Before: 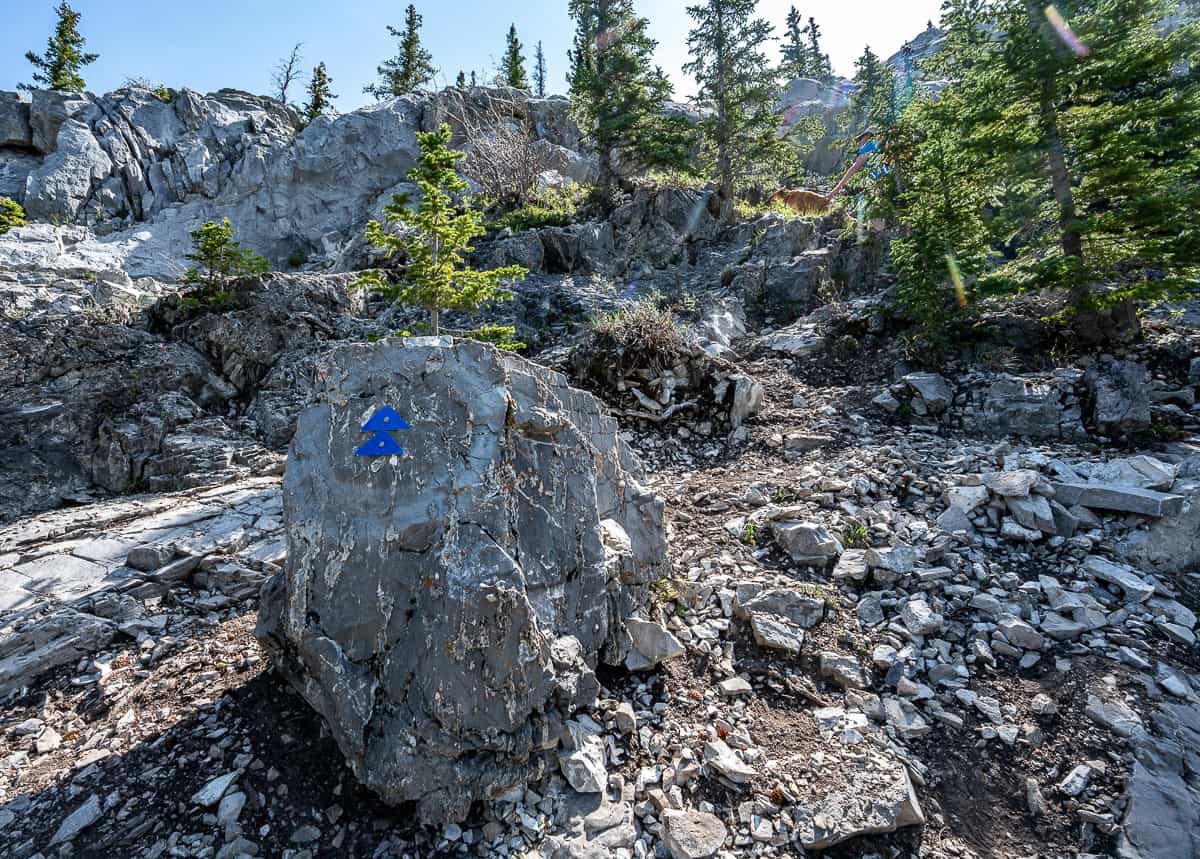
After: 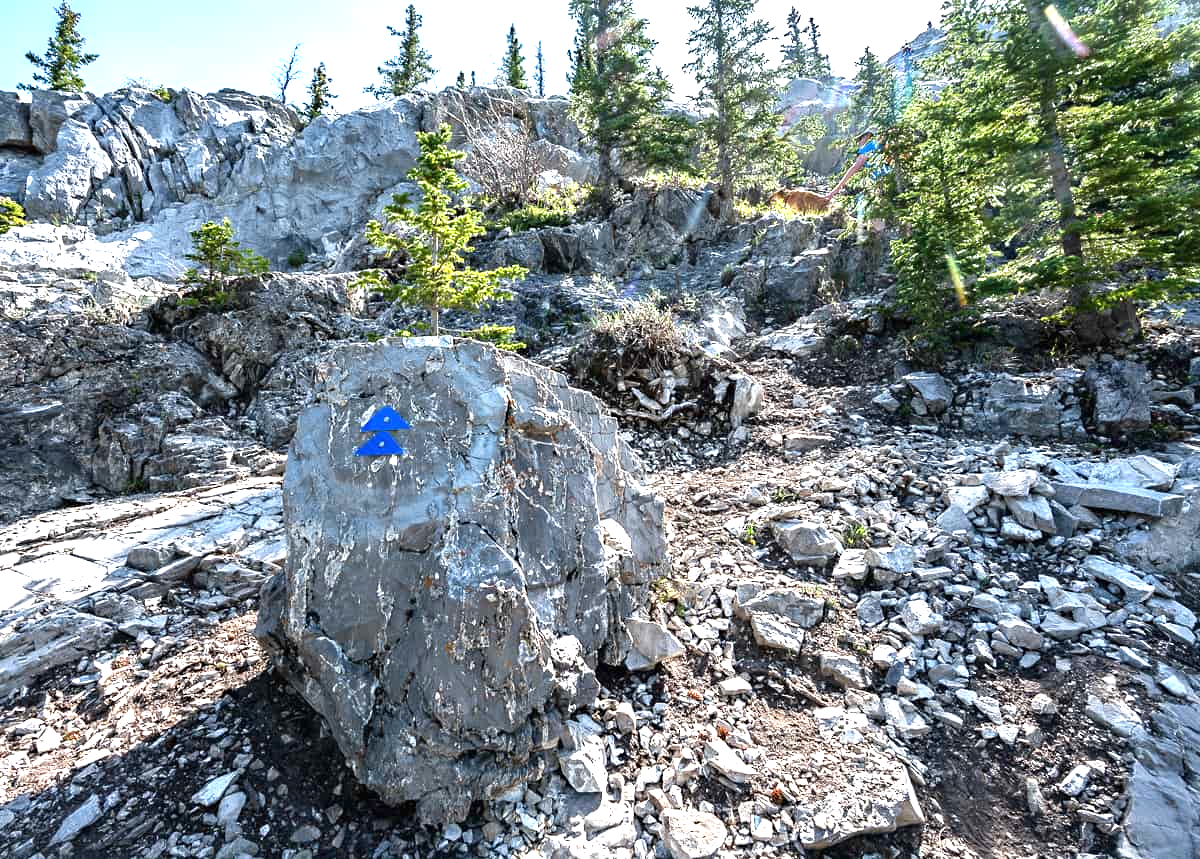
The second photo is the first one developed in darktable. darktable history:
exposure: black level correction 0, exposure 1.098 EV, compensate highlight preservation false
sharpen: radius 5.343, amount 0.315, threshold 26.487
